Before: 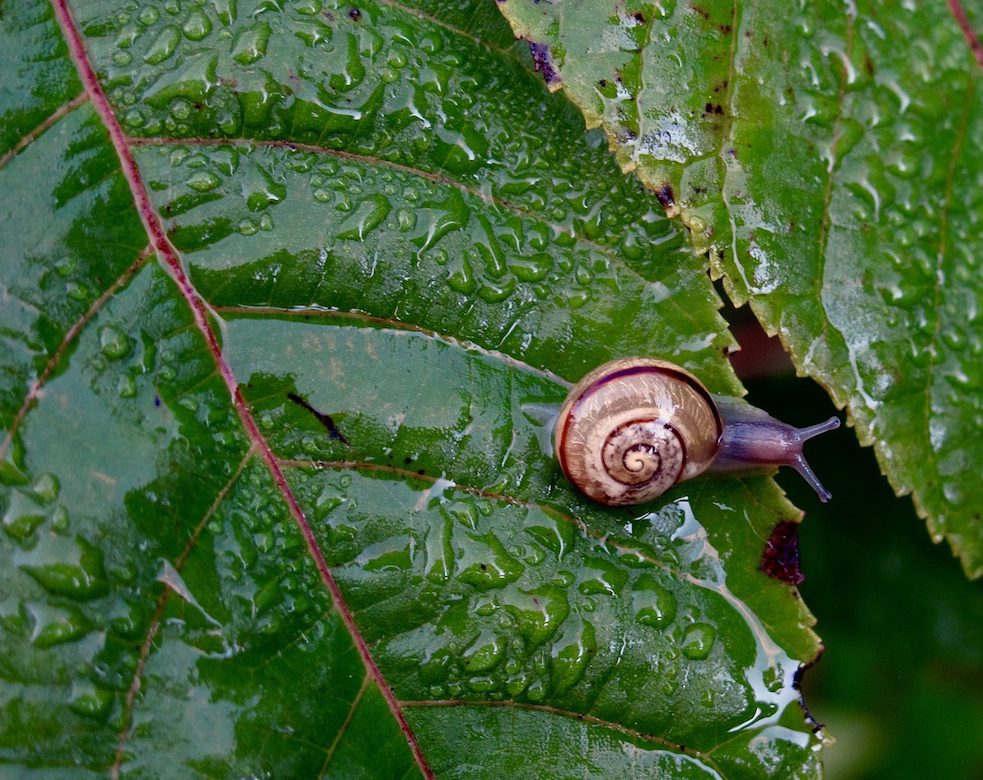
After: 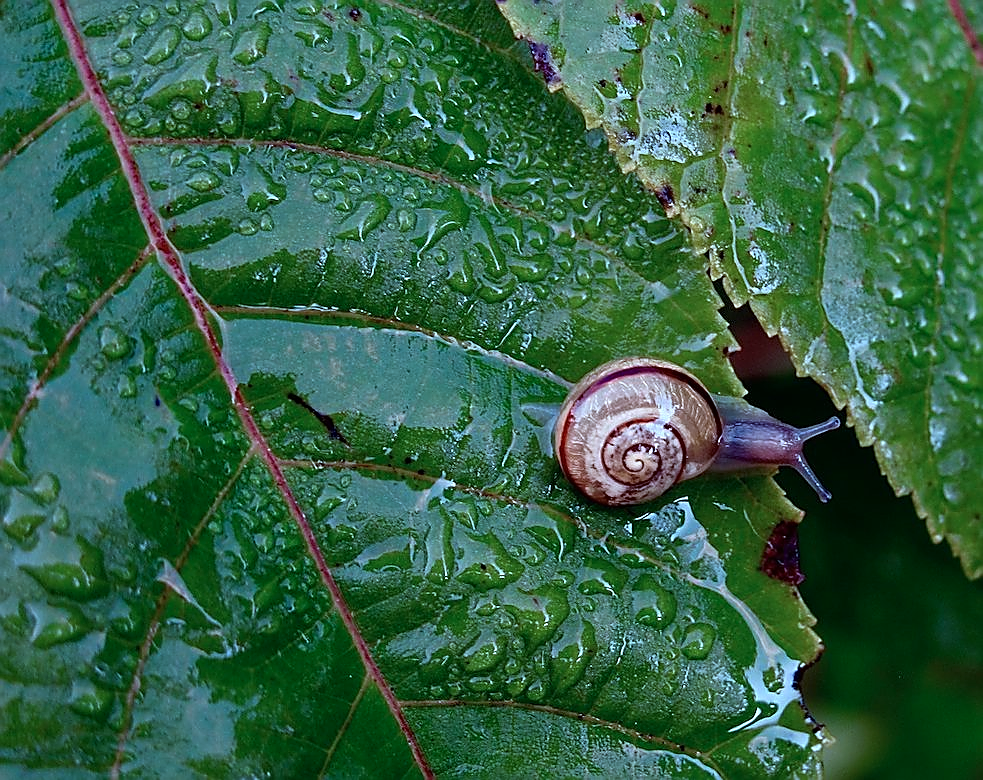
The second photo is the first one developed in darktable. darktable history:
color correction: highlights a* -9.63, highlights b* -21.58
tone curve: curves: ch0 [(0, 0) (0.003, 0.003) (0.011, 0.011) (0.025, 0.025) (0.044, 0.044) (0.069, 0.068) (0.1, 0.098) (0.136, 0.134) (0.177, 0.175) (0.224, 0.221) (0.277, 0.273) (0.335, 0.331) (0.399, 0.394) (0.468, 0.462) (0.543, 0.543) (0.623, 0.623) (0.709, 0.709) (0.801, 0.801) (0.898, 0.898) (1, 1)], color space Lab, independent channels, preserve colors none
sharpen: radius 1.398, amount 1.238, threshold 0.644
